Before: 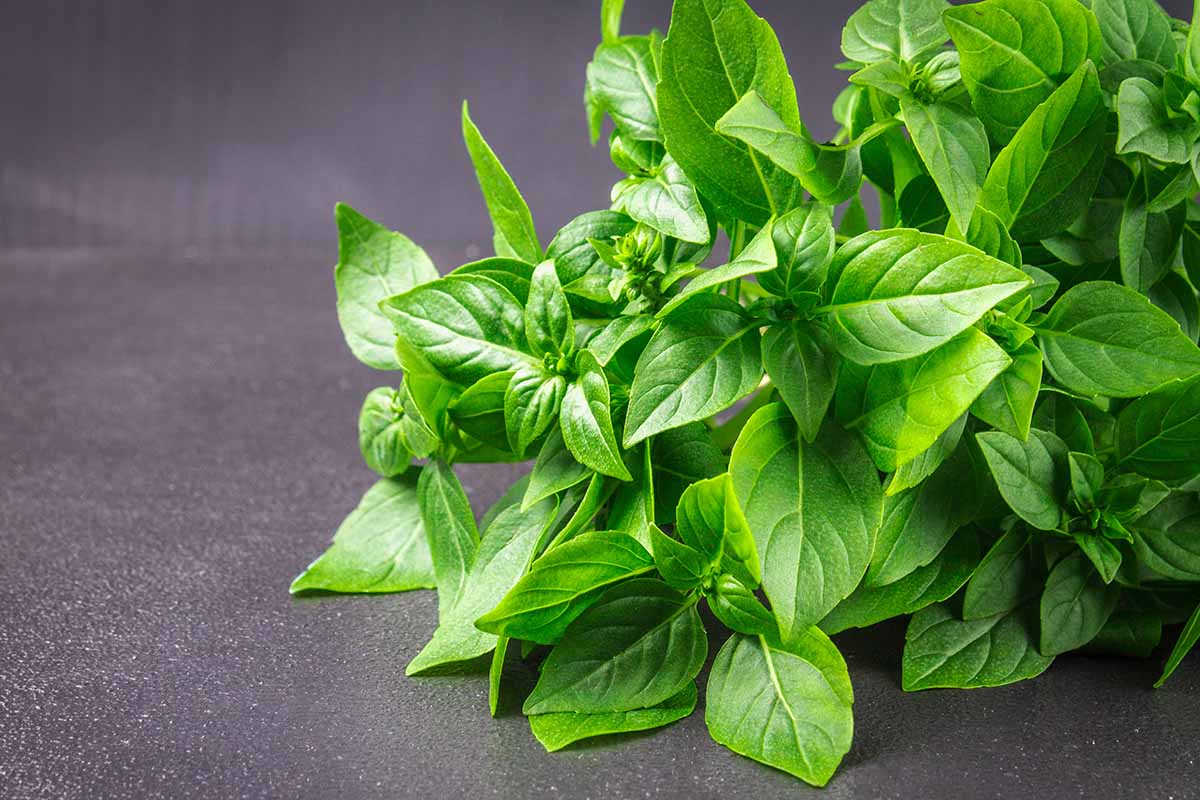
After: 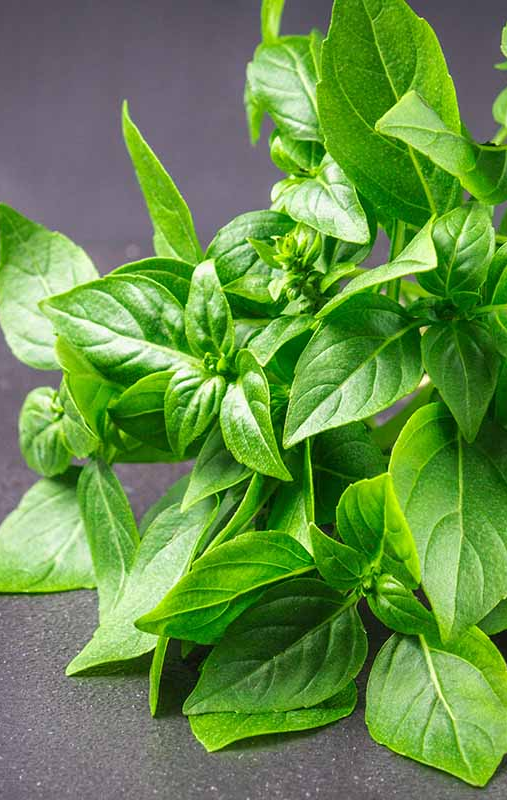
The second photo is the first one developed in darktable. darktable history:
crop: left 28.366%, right 29.315%
